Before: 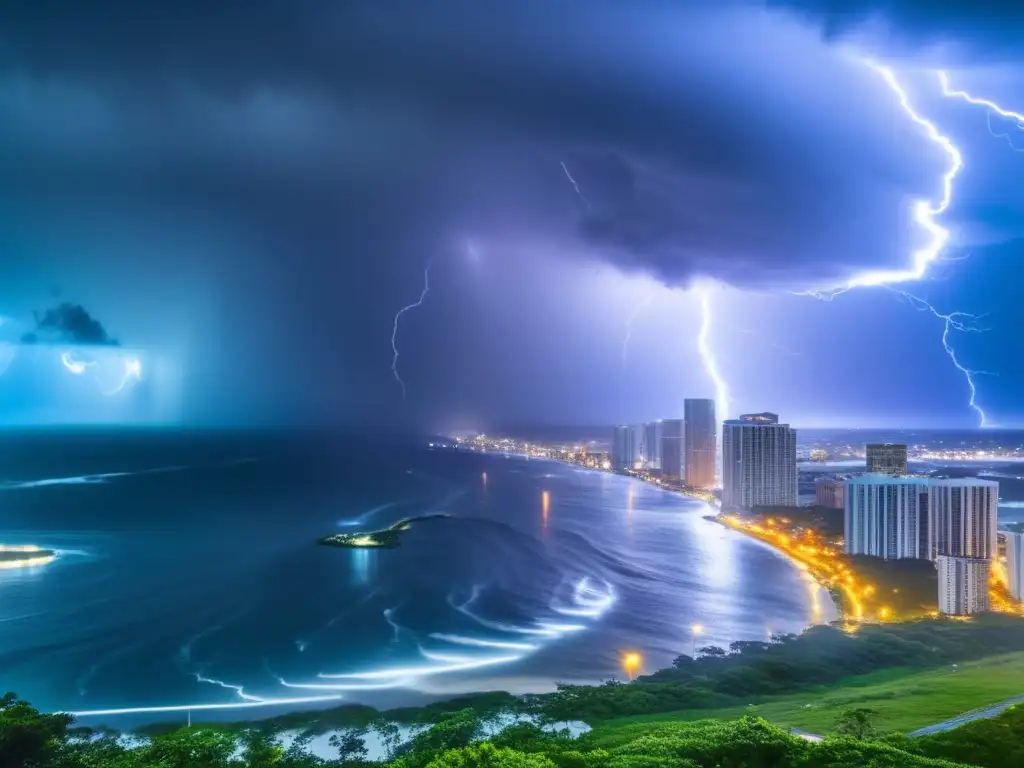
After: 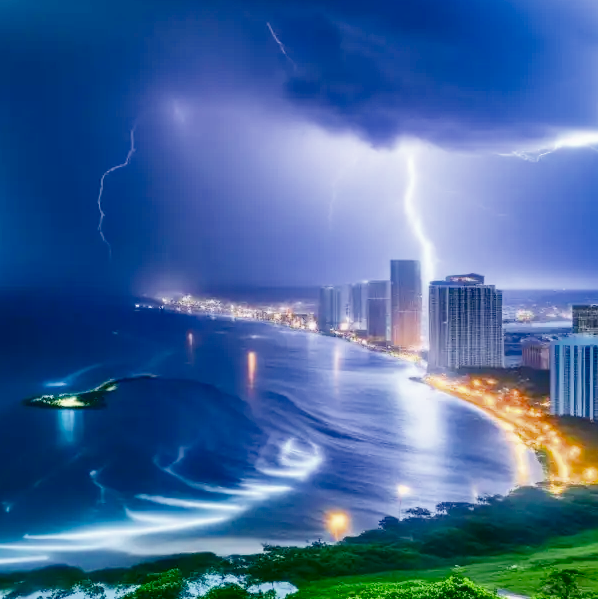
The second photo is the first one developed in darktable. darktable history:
crop and rotate: left 28.742%, top 18.105%, right 12.784%, bottom 3.804%
exposure: black level correction 0, exposure 1.749 EV, compensate highlight preservation false
contrast brightness saturation: contrast 0.087, brightness -0.583, saturation 0.171
filmic rgb: black relative exposure -7.65 EV, white relative exposure 4.56 EV, threshold 2.96 EV, hardness 3.61, iterations of high-quality reconstruction 0, enable highlight reconstruction true
